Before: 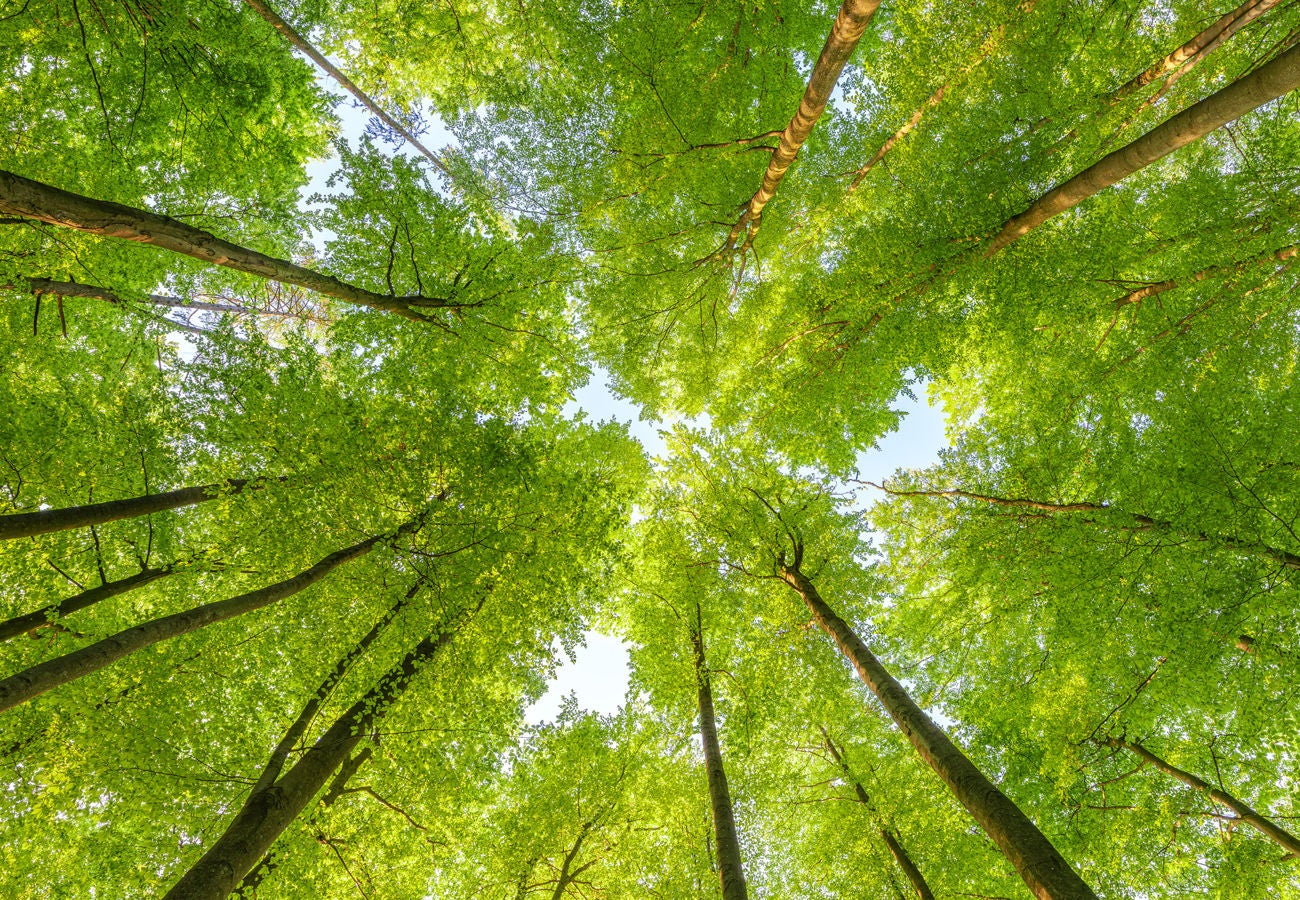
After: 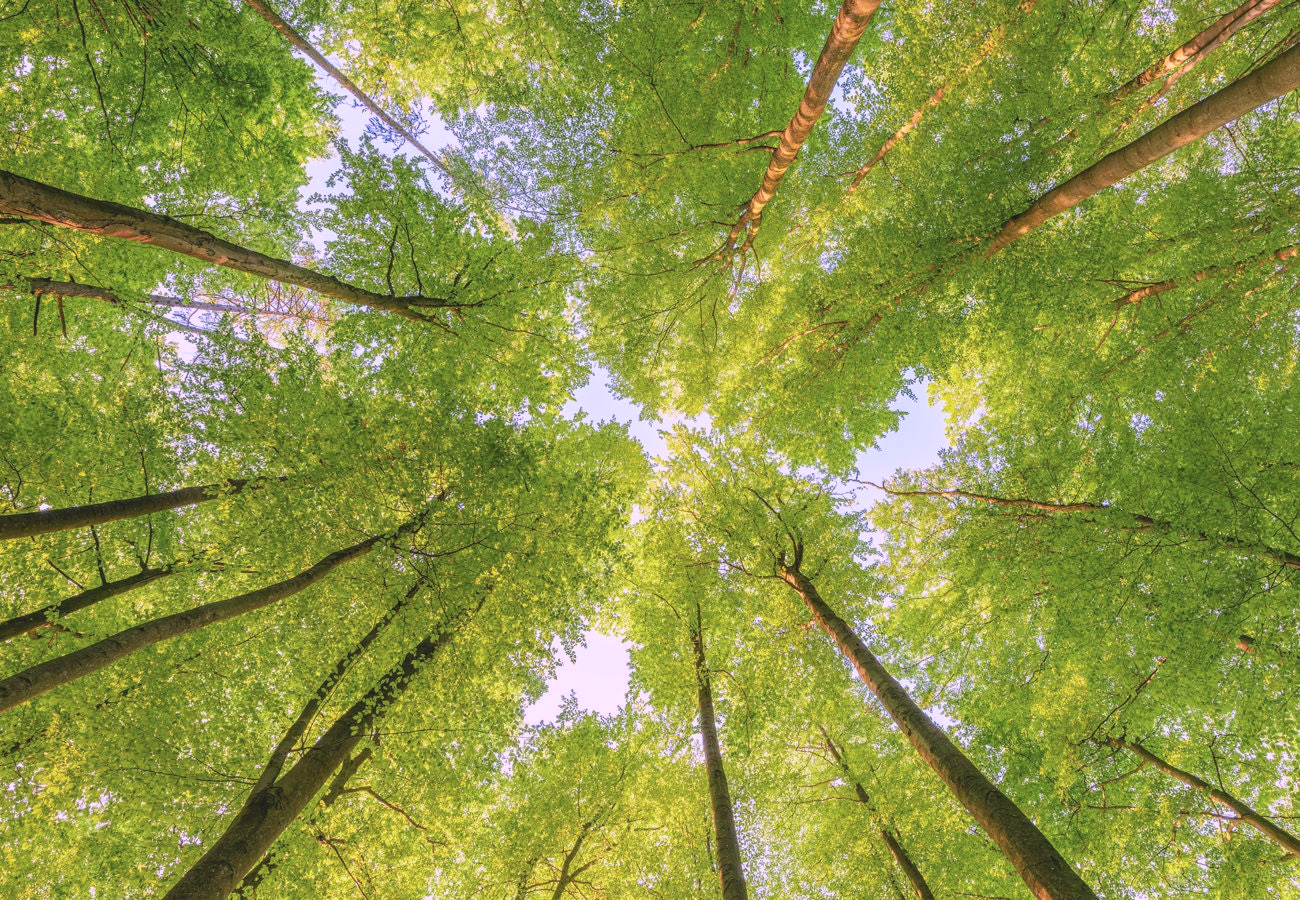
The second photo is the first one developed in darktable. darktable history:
color correction: highlights a* 16.14, highlights b* -19.94
contrast brightness saturation: contrast -0.103, brightness 0.045, saturation 0.076
